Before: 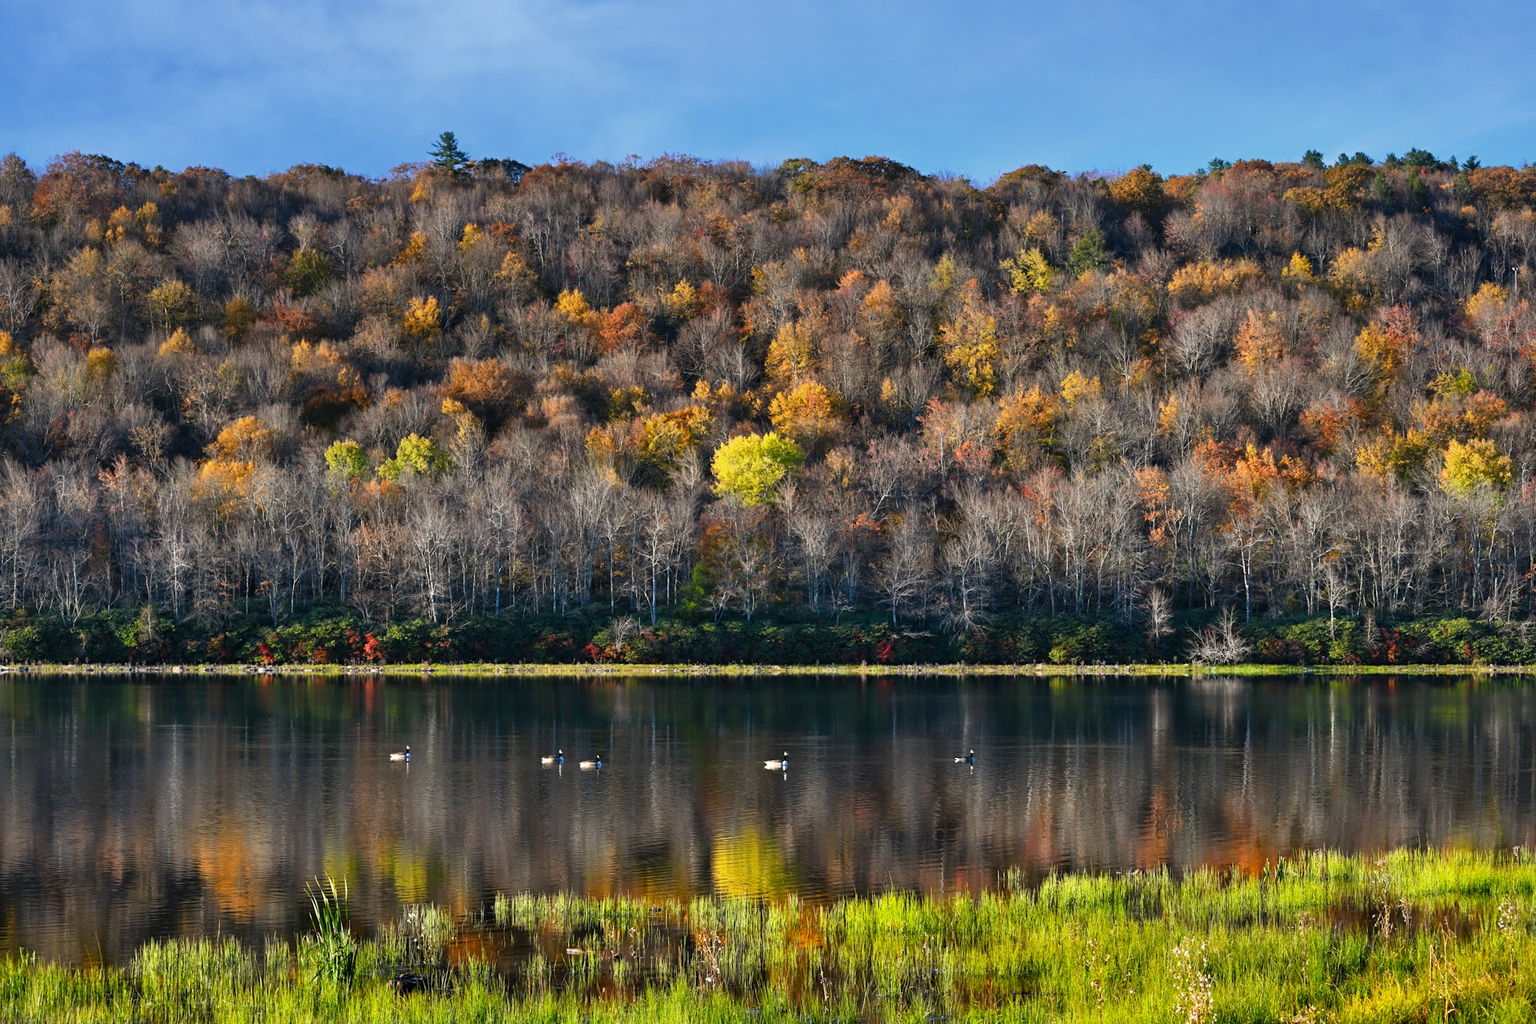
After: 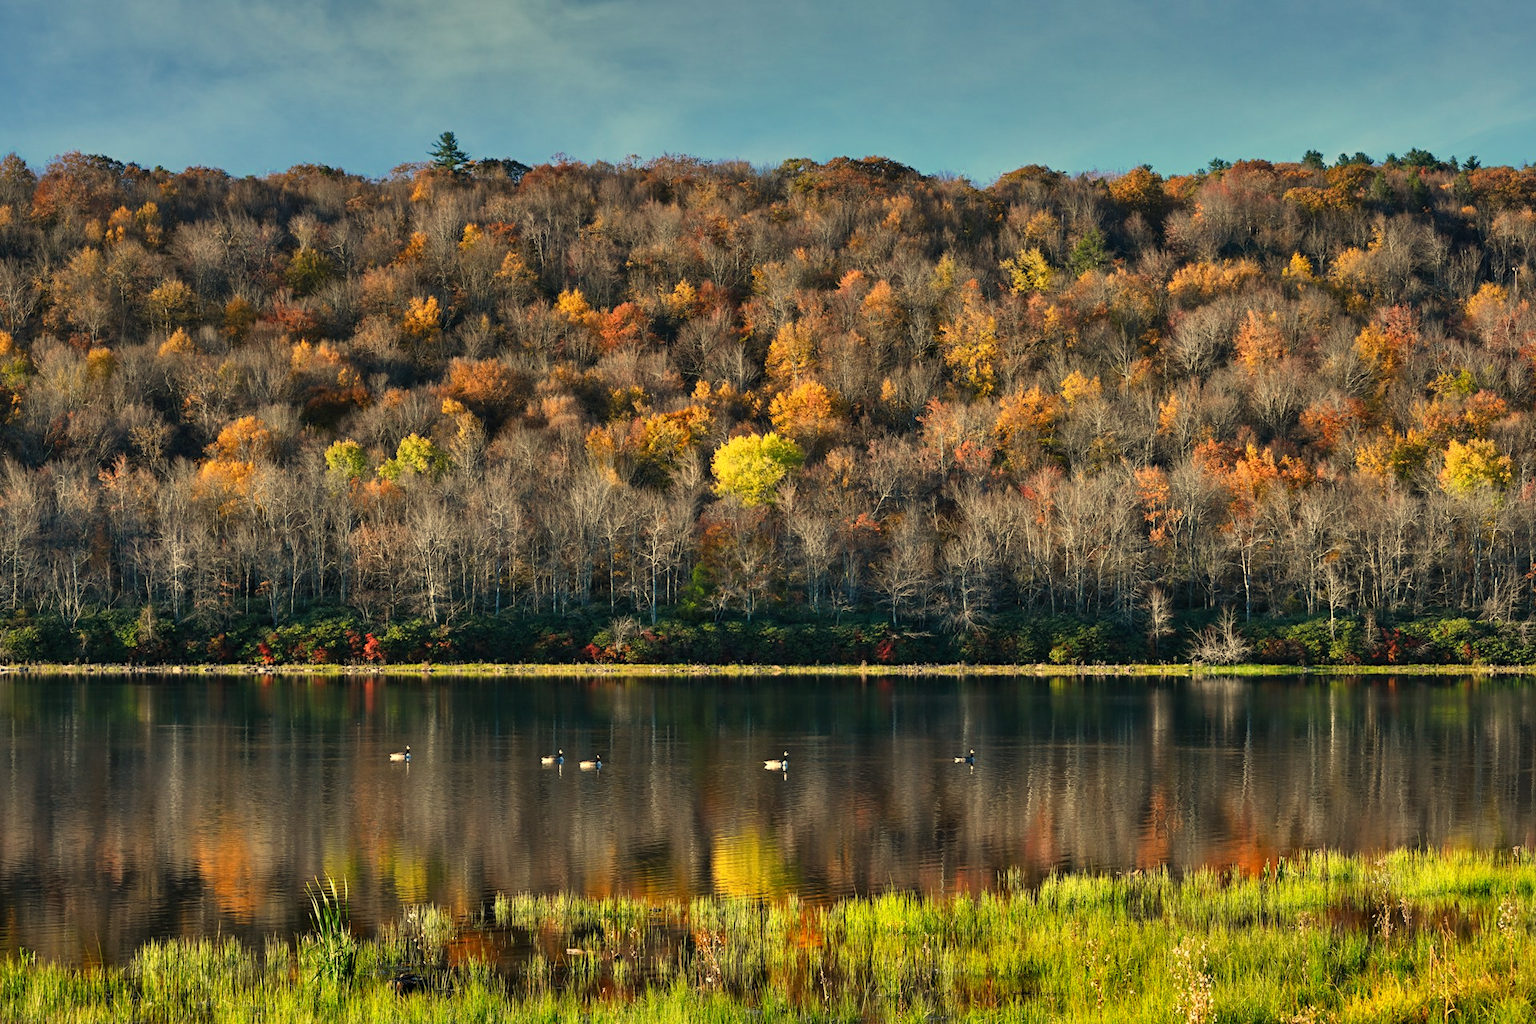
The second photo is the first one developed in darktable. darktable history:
shadows and highlights: shadows 19.13, highlights -83.41, soften with gaussian
white balance: red 1.08, blue 0.791
